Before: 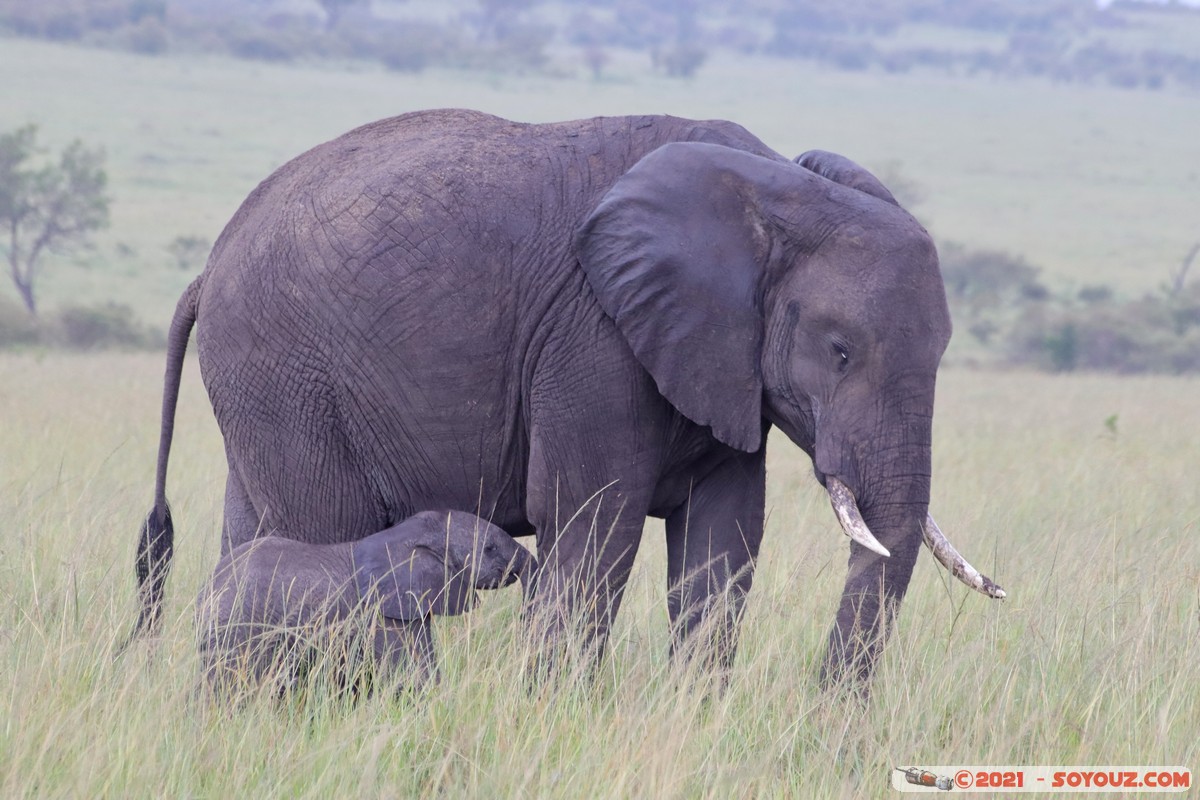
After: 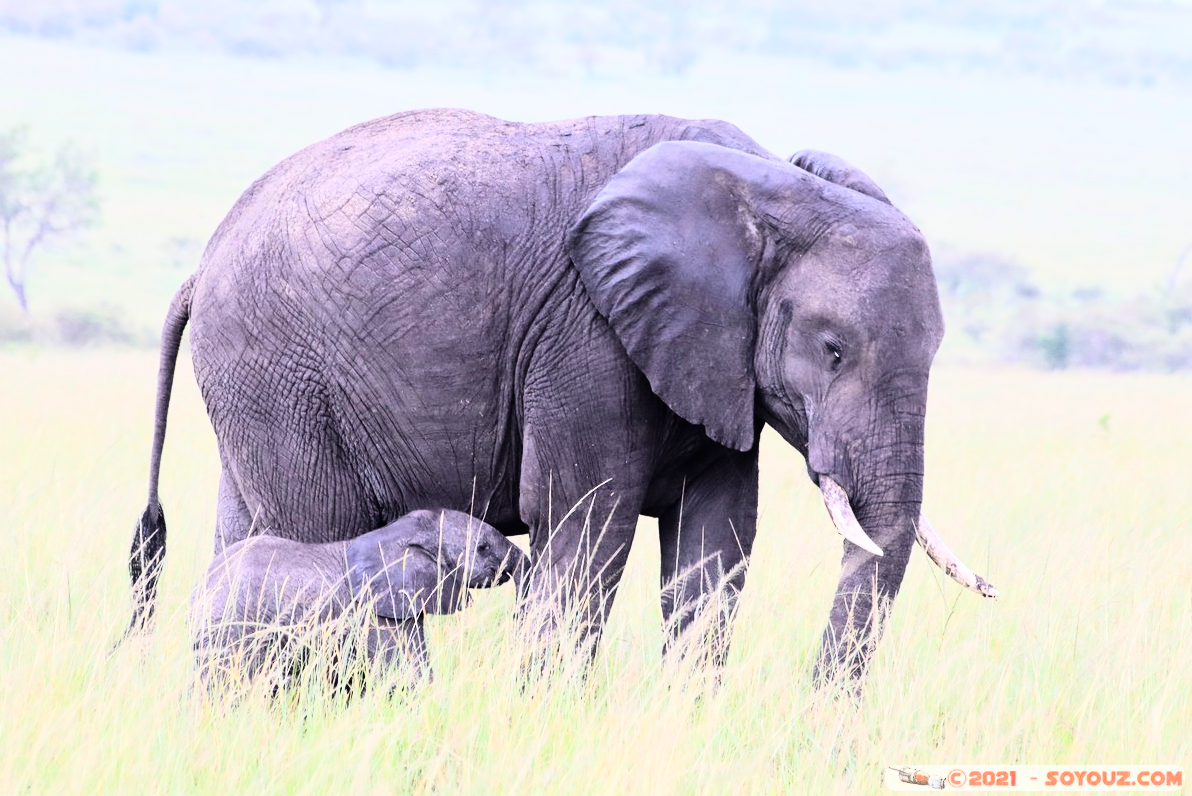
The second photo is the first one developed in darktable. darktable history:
crop and rotate: left 0.614%, top 0.179%, bottom 0.309%
tone equalizer: on, module defaults
rgb curve: curves: ch0 [(0, 0) (0.21, 0.15) (0.24, 0.21) (0.5, 0.75) (0.75, 0.96) (0.89, 0.99) (1, 1)]; ch1 [(0, 0.02) (0.21, 0.13) (0.25, 0.2) (0.5, 0.67) (0.75, 0.9) (0.89, 0.97) (1, 1)]; ch2 [(0, 0.02) (0.21, 0.13) (0.25, 0.2) (0.5, 0.67) (0.75, 0.9) (0.89, 0.97) (1, 1)], compensate middle gray true
